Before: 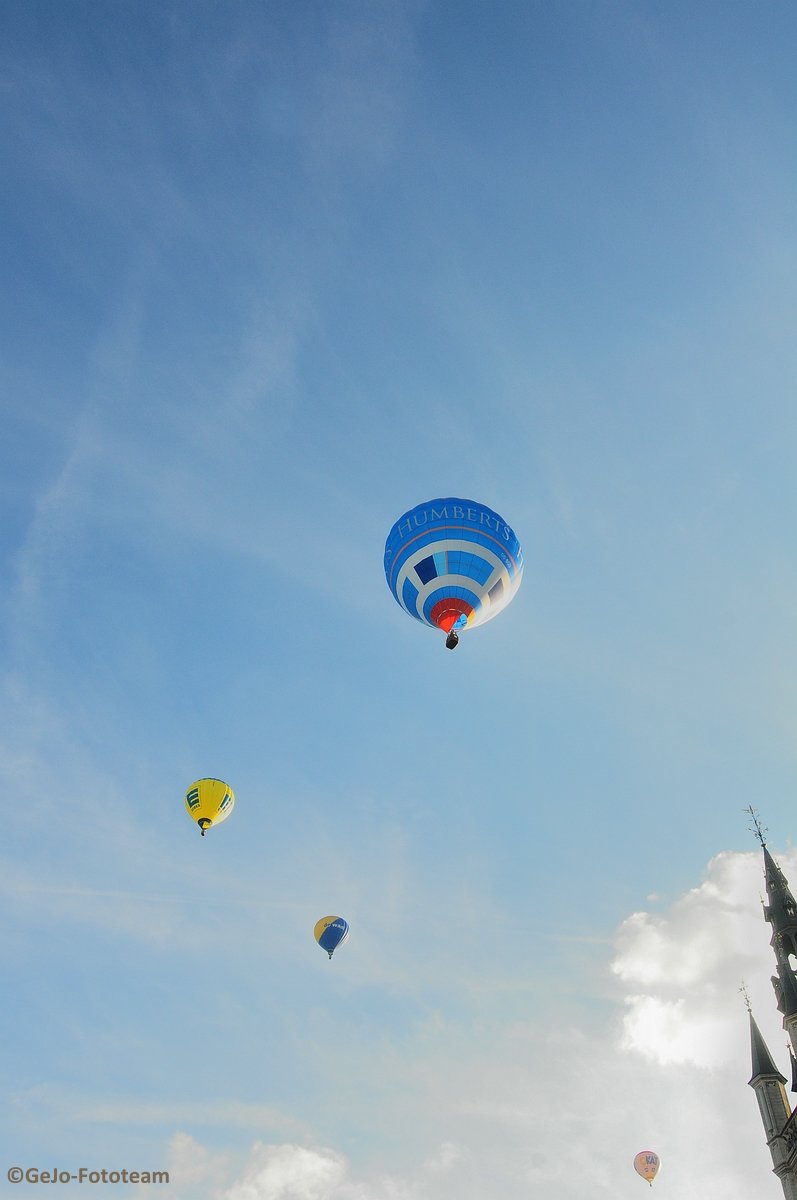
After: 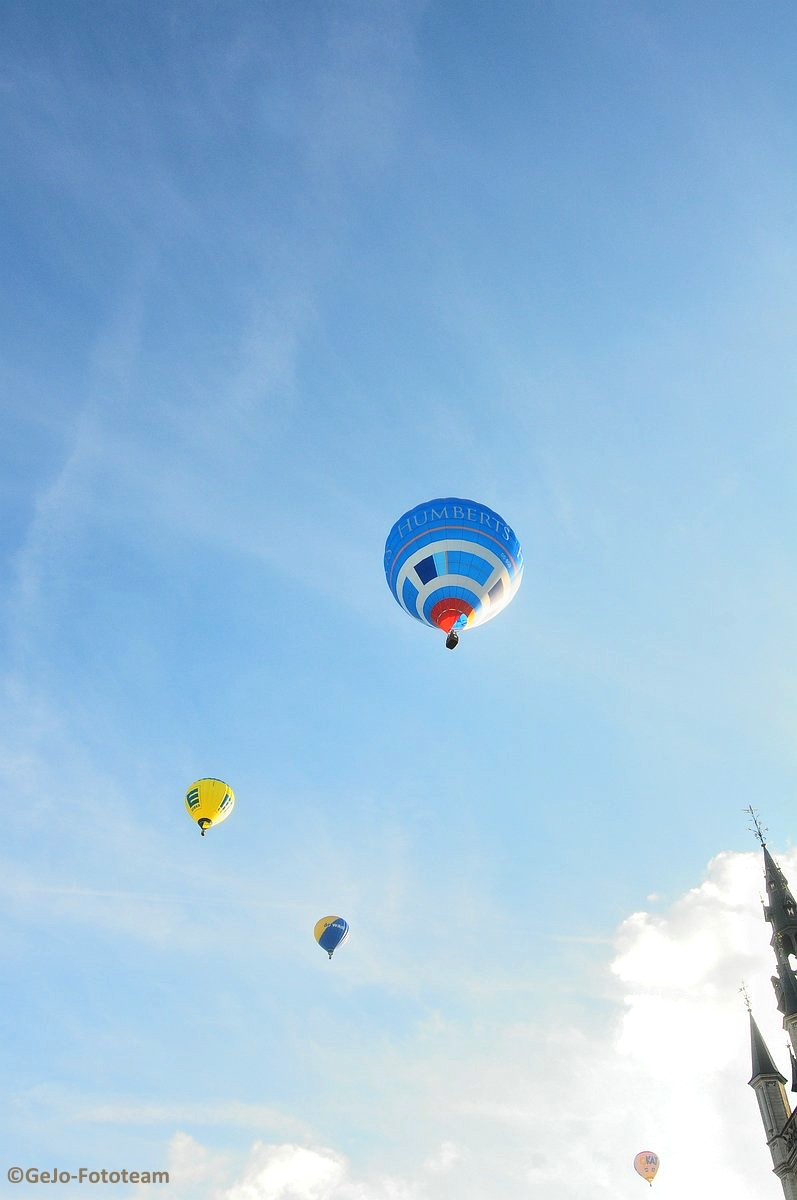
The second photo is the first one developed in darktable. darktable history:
white balance: emerald 1
exposure: exposure 0.496 EV, compensate highlight preservation false
